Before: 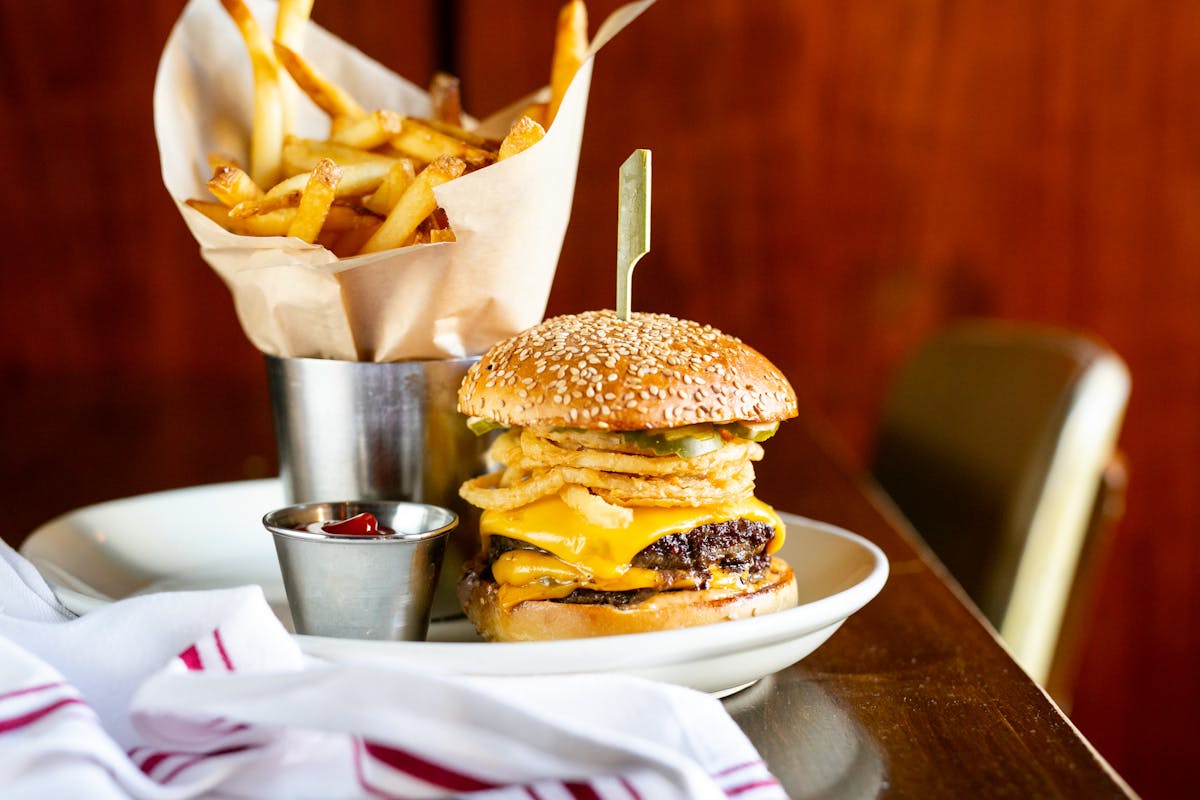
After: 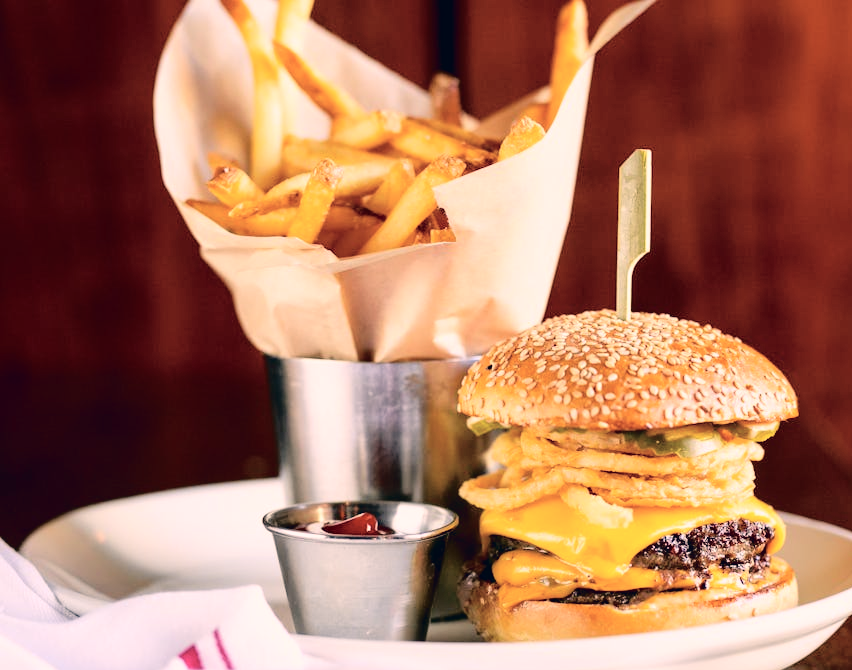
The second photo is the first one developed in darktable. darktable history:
tone curve: curves: ch0 [(0, 0.01) (0.058, 0.039) (0.159, 0.117) (0.282, 0.327) (0.45, 0.534) (0.676, 0.751) (0.89, 0.919) (1, 1)]; ch1 [(0, 0) (0.094, 0.081) (0.285, 0.299) (0.385, 0.403) (0.447, 0.455) (0.495, 0.496) (0.544, 0.552) (0.589, 0.612) (0.722, 0.728) (1, 1)]; ch2 [(0, 0) (0.257, 0.217) (0.43, 0.421) (0.498, 0.507) (0.531, 0.544) (0.56, 0.579) (0.625, 0.642) (1, 1)], color space Lab, independent channels, preserve colors none
crop: right 28.975%, bottom 16.139%
base curve: curves: ch0 [(0, 0) (0.283, 0.295) (1, 1)], preserve colors none
color correction: highlights a* 13.91, highlights b* 6.14, shadows a* -5.98, shadows b* -15.31, saturation 0.842
